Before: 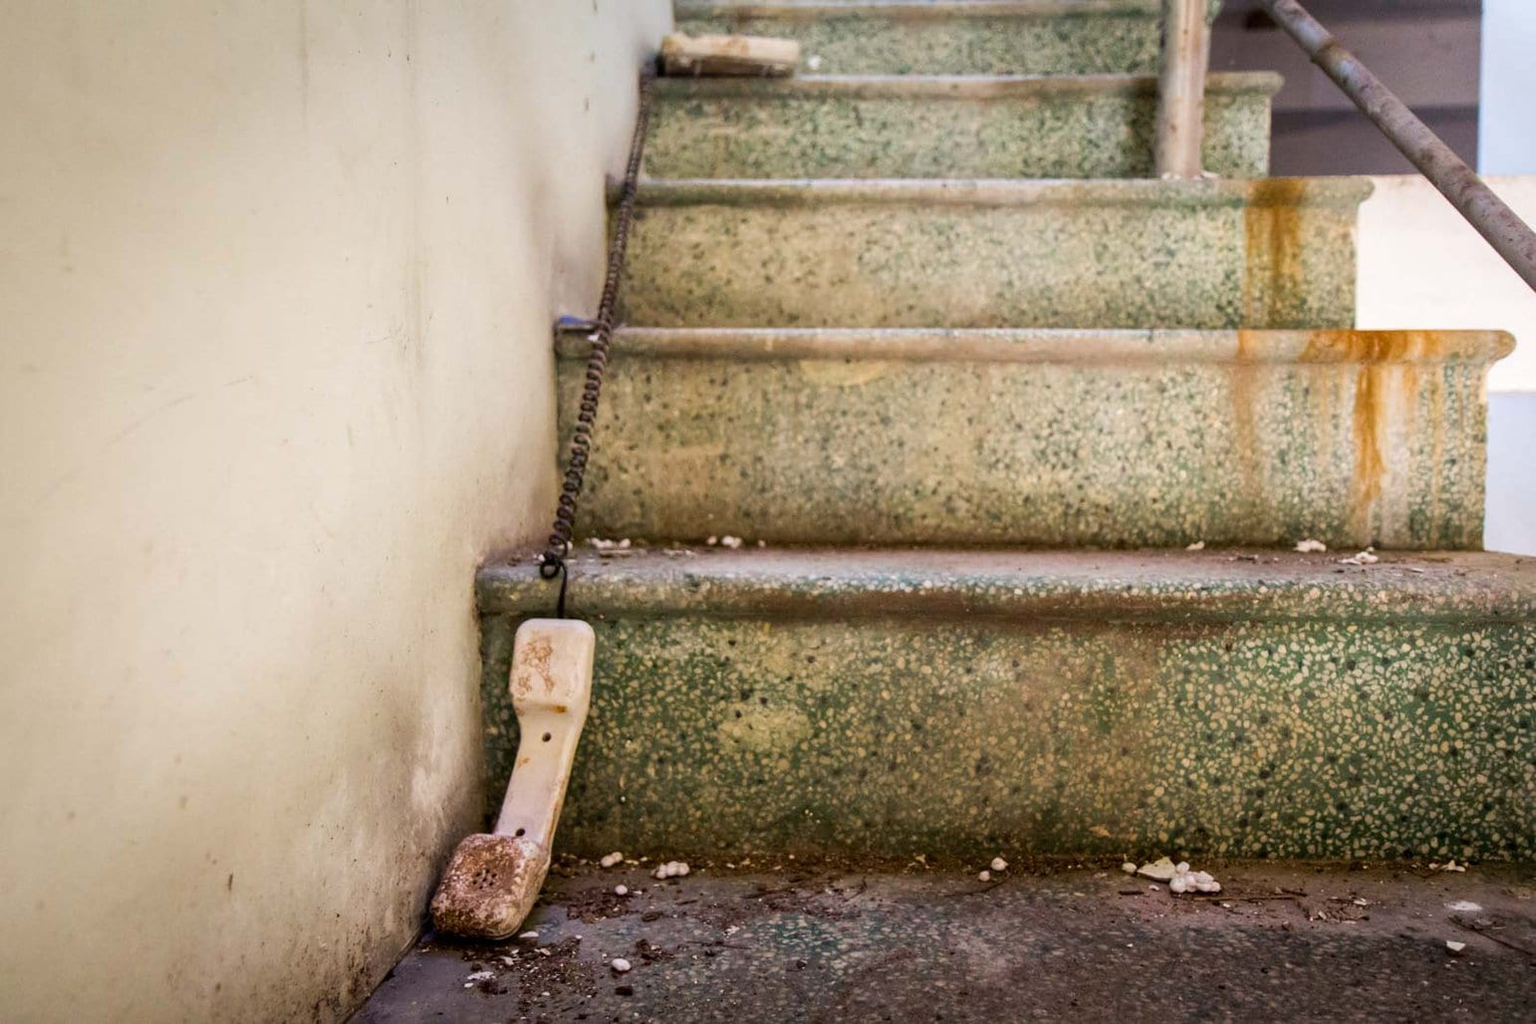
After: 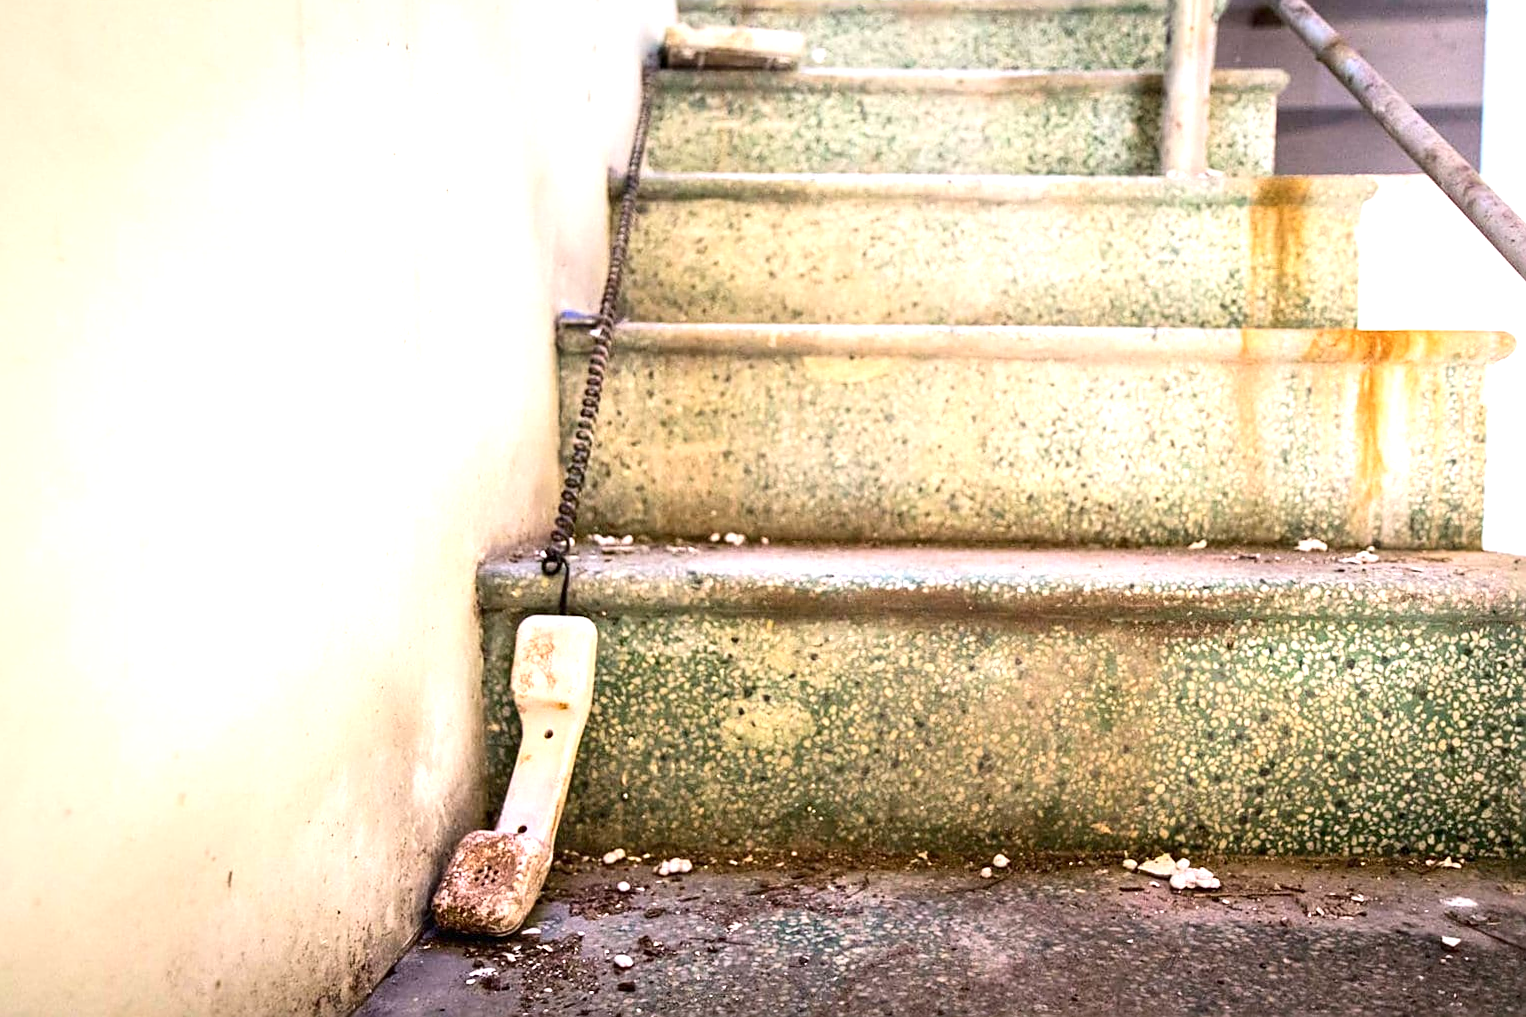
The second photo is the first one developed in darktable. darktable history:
exposure: black level correction 0, exposure 1.1 EV, compensate exposure bias true, compensate highlight preservation false
sharpen: on, module defaults
white balance: red 1.009, blue 1.027
rotate and perspective: rotation 0.174°, lens shift (vertical) 0.013, lens shift (horizontal) 0.019, shear 0.001, automatic cropping original format, crop left 0.007, crop right 0.991, crop top 0.016, crop bottom 0.997
contrast brightness saturation: contrast 0.15, brightness 0.05
